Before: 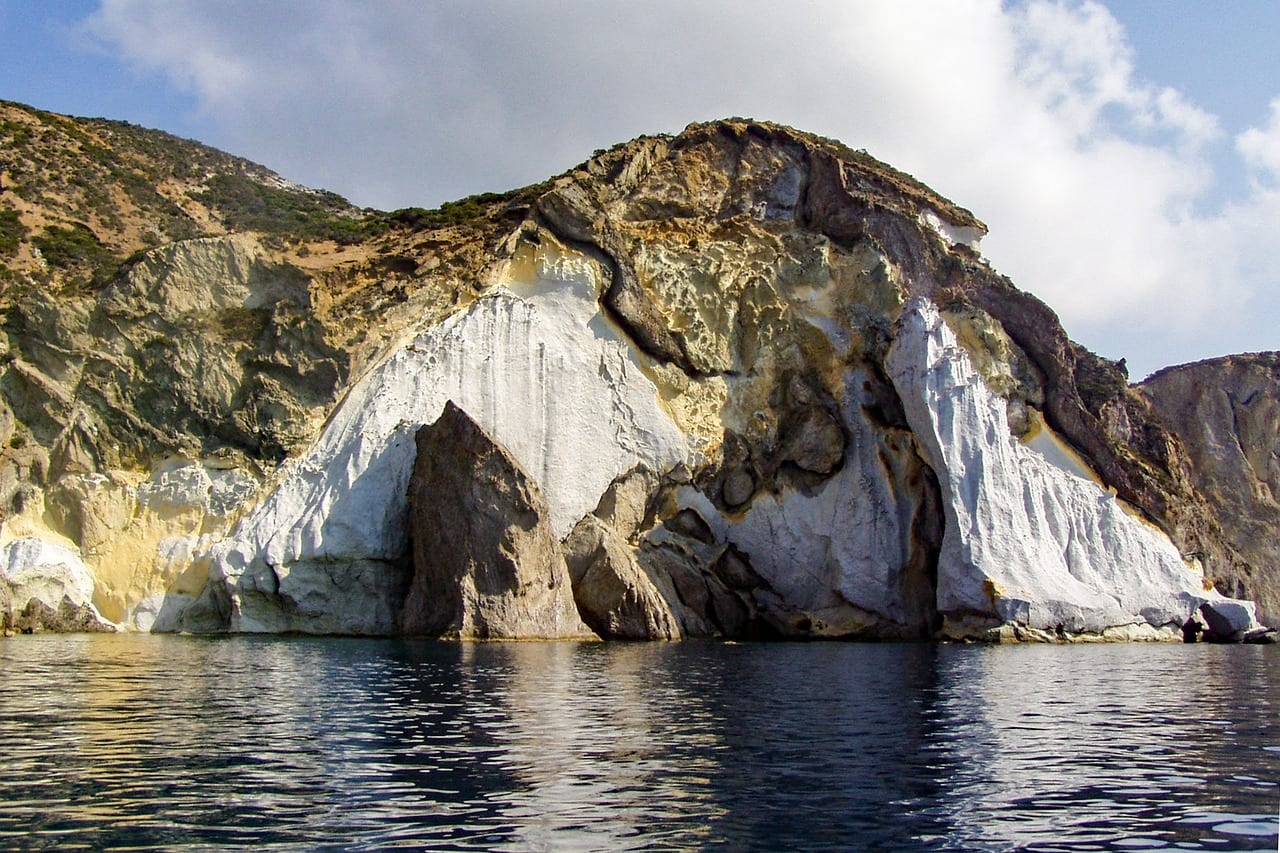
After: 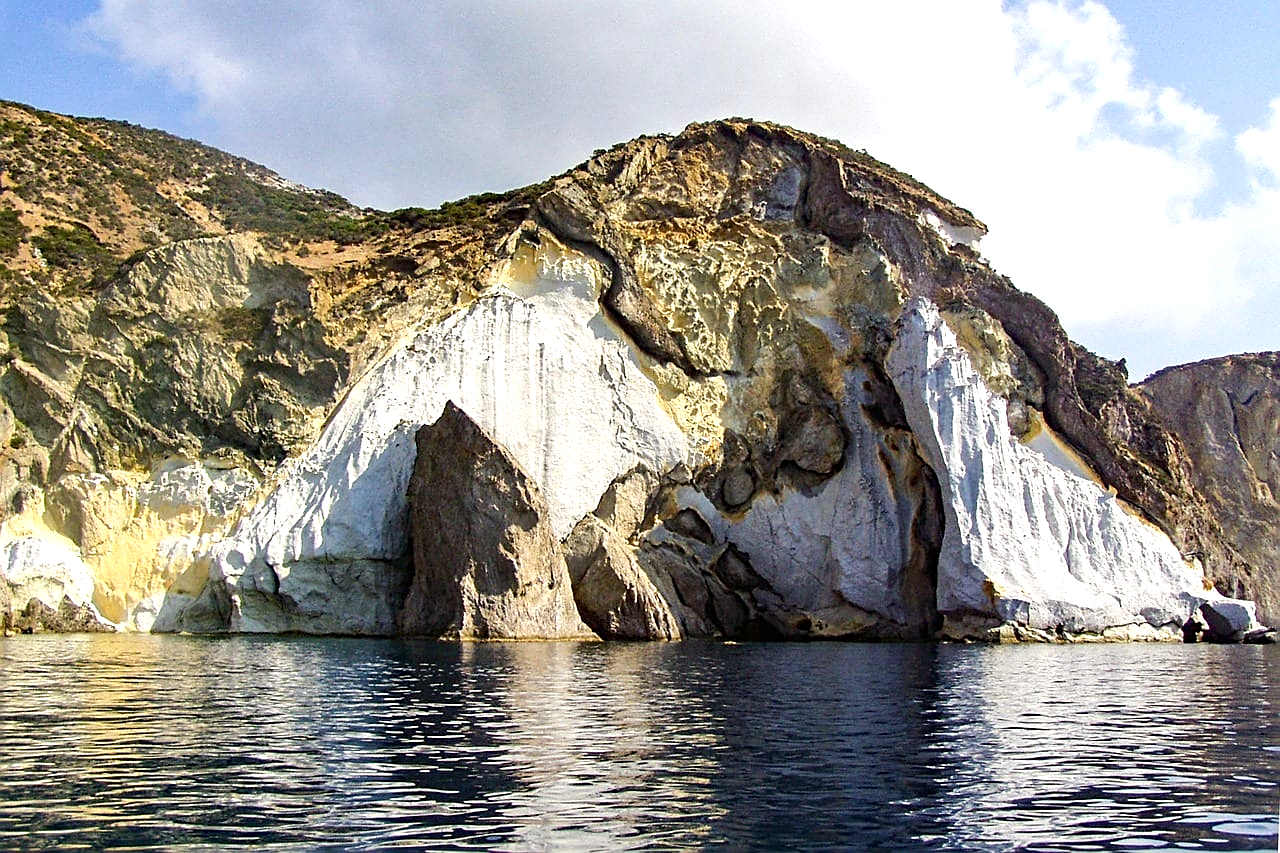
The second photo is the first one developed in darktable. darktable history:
sharpen: on, module defaults
exposure: black level correction 0, exposure 0.5 EV, compensate highlight preservation false
